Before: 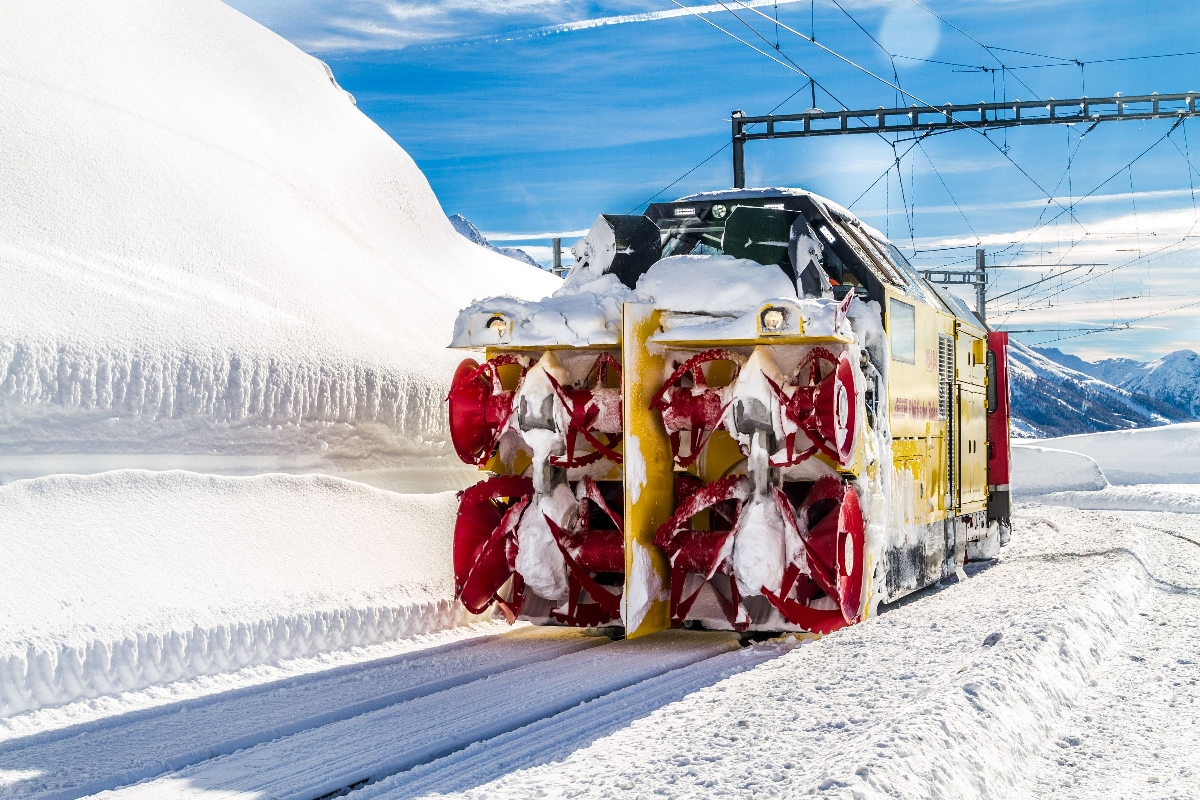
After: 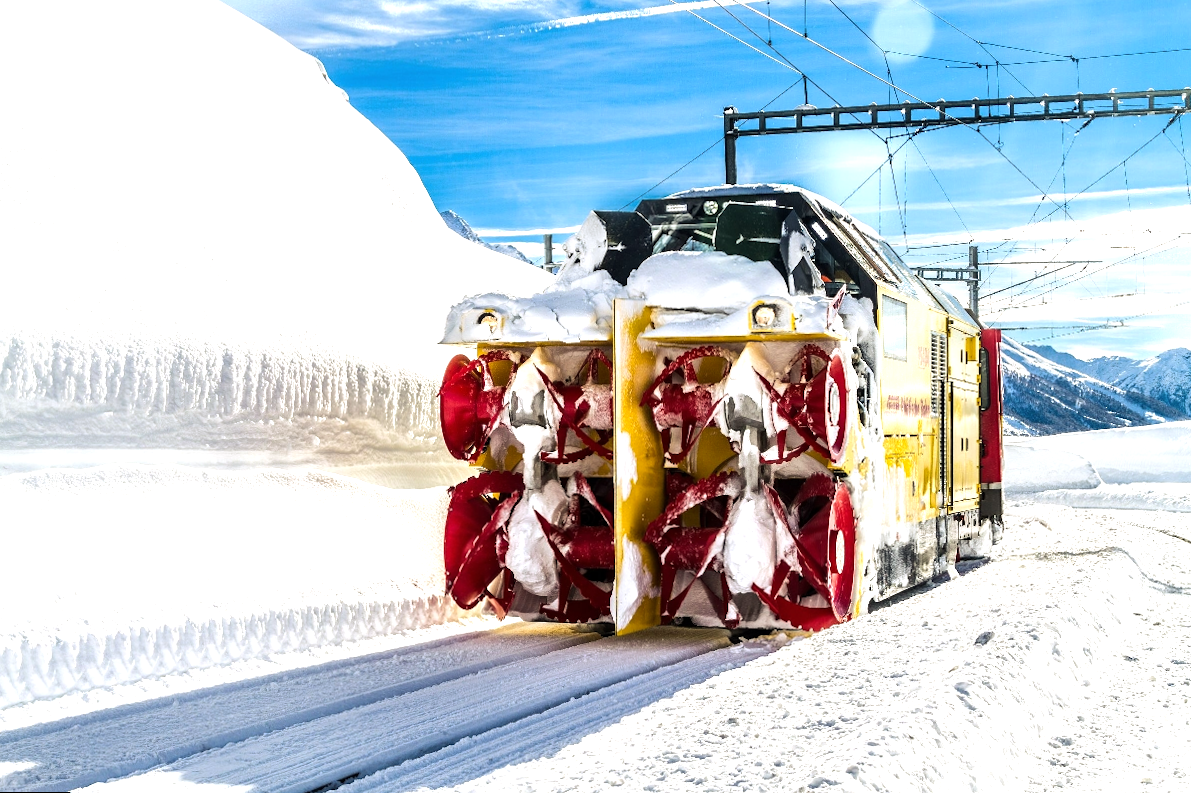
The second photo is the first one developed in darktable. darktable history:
exposure: exposure 0.178 EV, compensate exposure bias true, compensate highlight preservation false
rgb curve: curves: ch2 [(0, 0) (0.567, 0.512) (1, 1)], mode RGB, independent channels
rotate and perspective: rotation 0.192°, lens shift (horizontal) -0.015, crop left 0.005, crop right 0.996, crop top 0.006, crop bottom 0.99
tone equalizer: -8 EV -0.417 EV, -7 EV -0.389 EV, -6 EV -0.333 EV, -5 EV -0.222 EV, -3 EV 0.222 EV, -2 EV 0.333 EV, -1 EV 0.389 EV, +0 EV 0.417 EV, edges refinement/feathering 500, mask exposure compensation -1.57 EV, preserve details no
